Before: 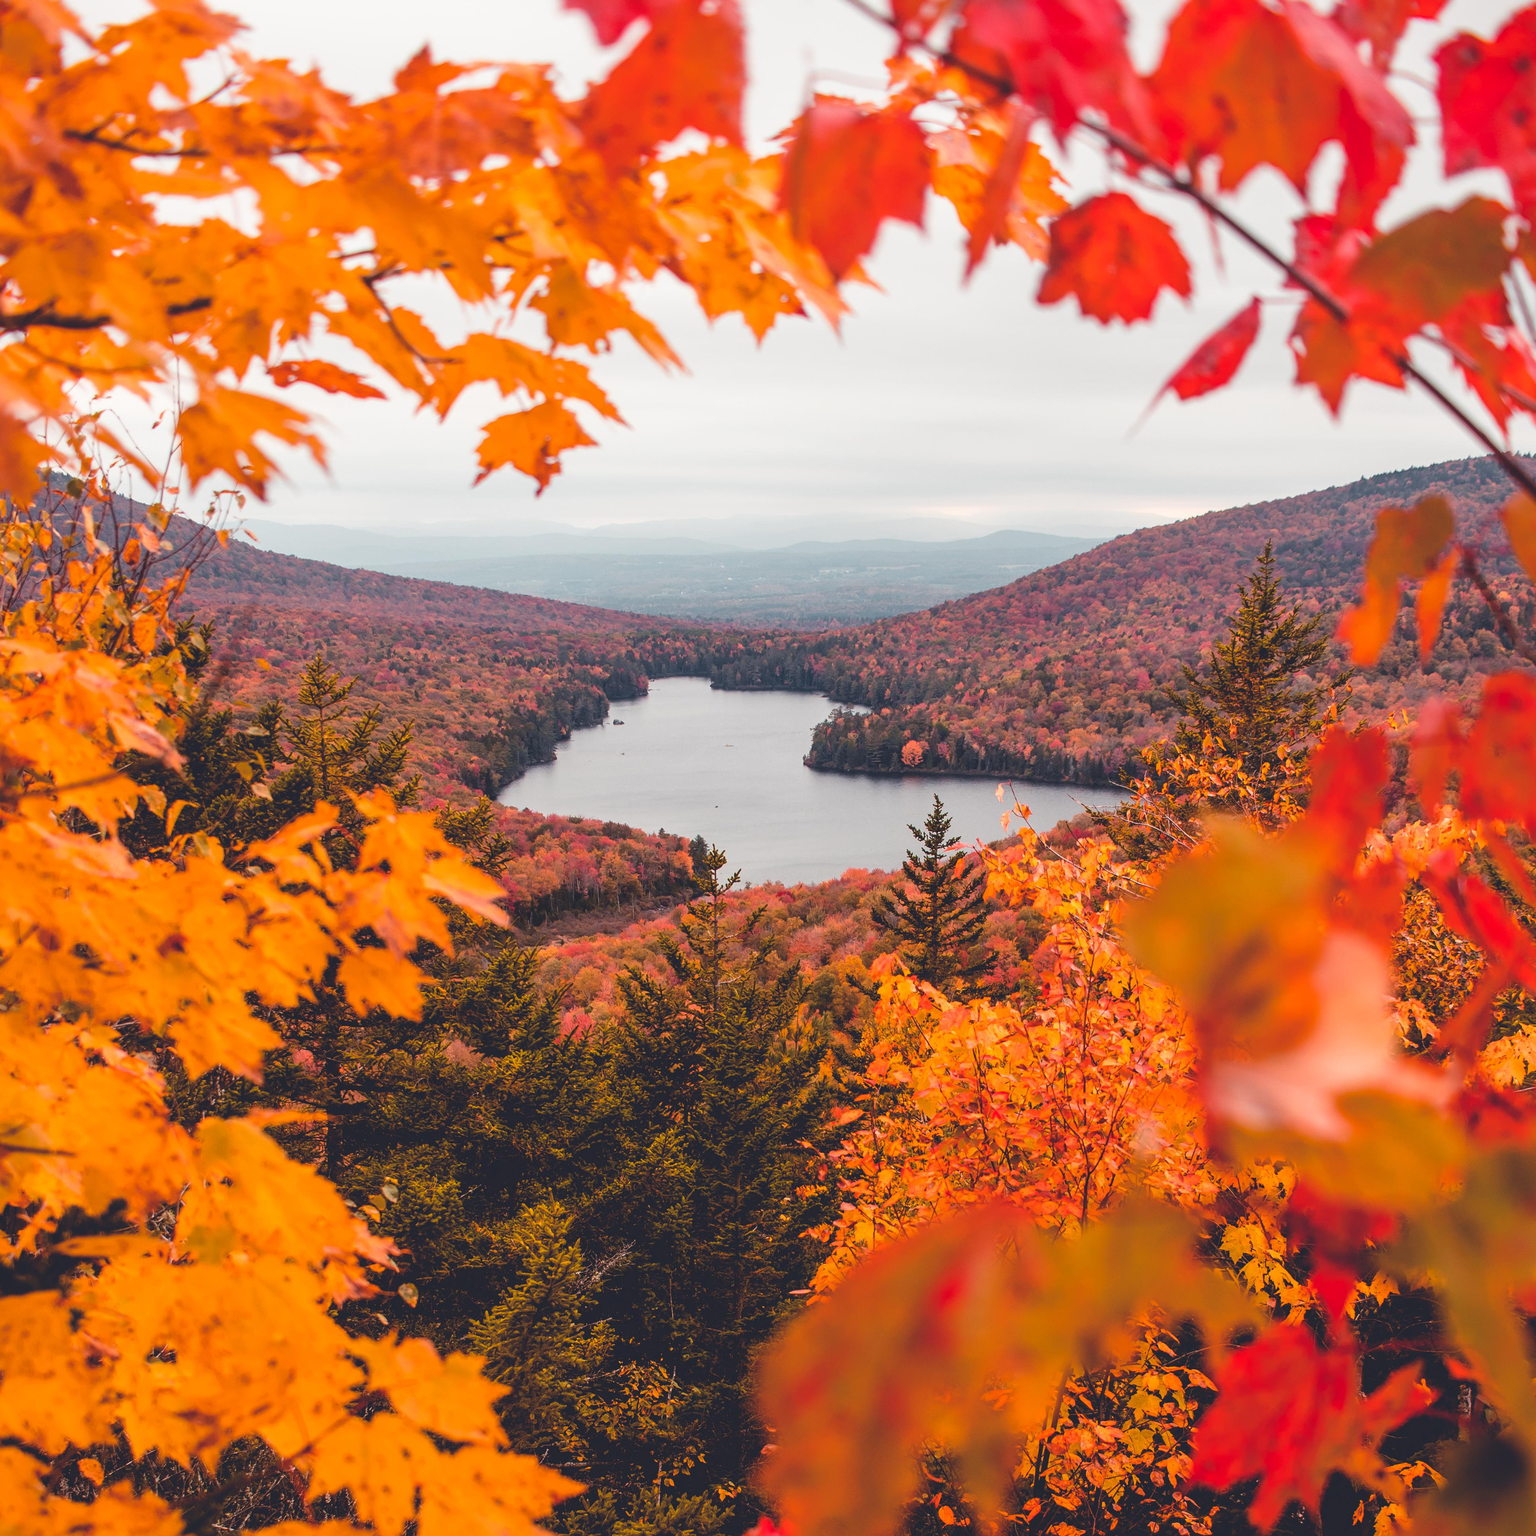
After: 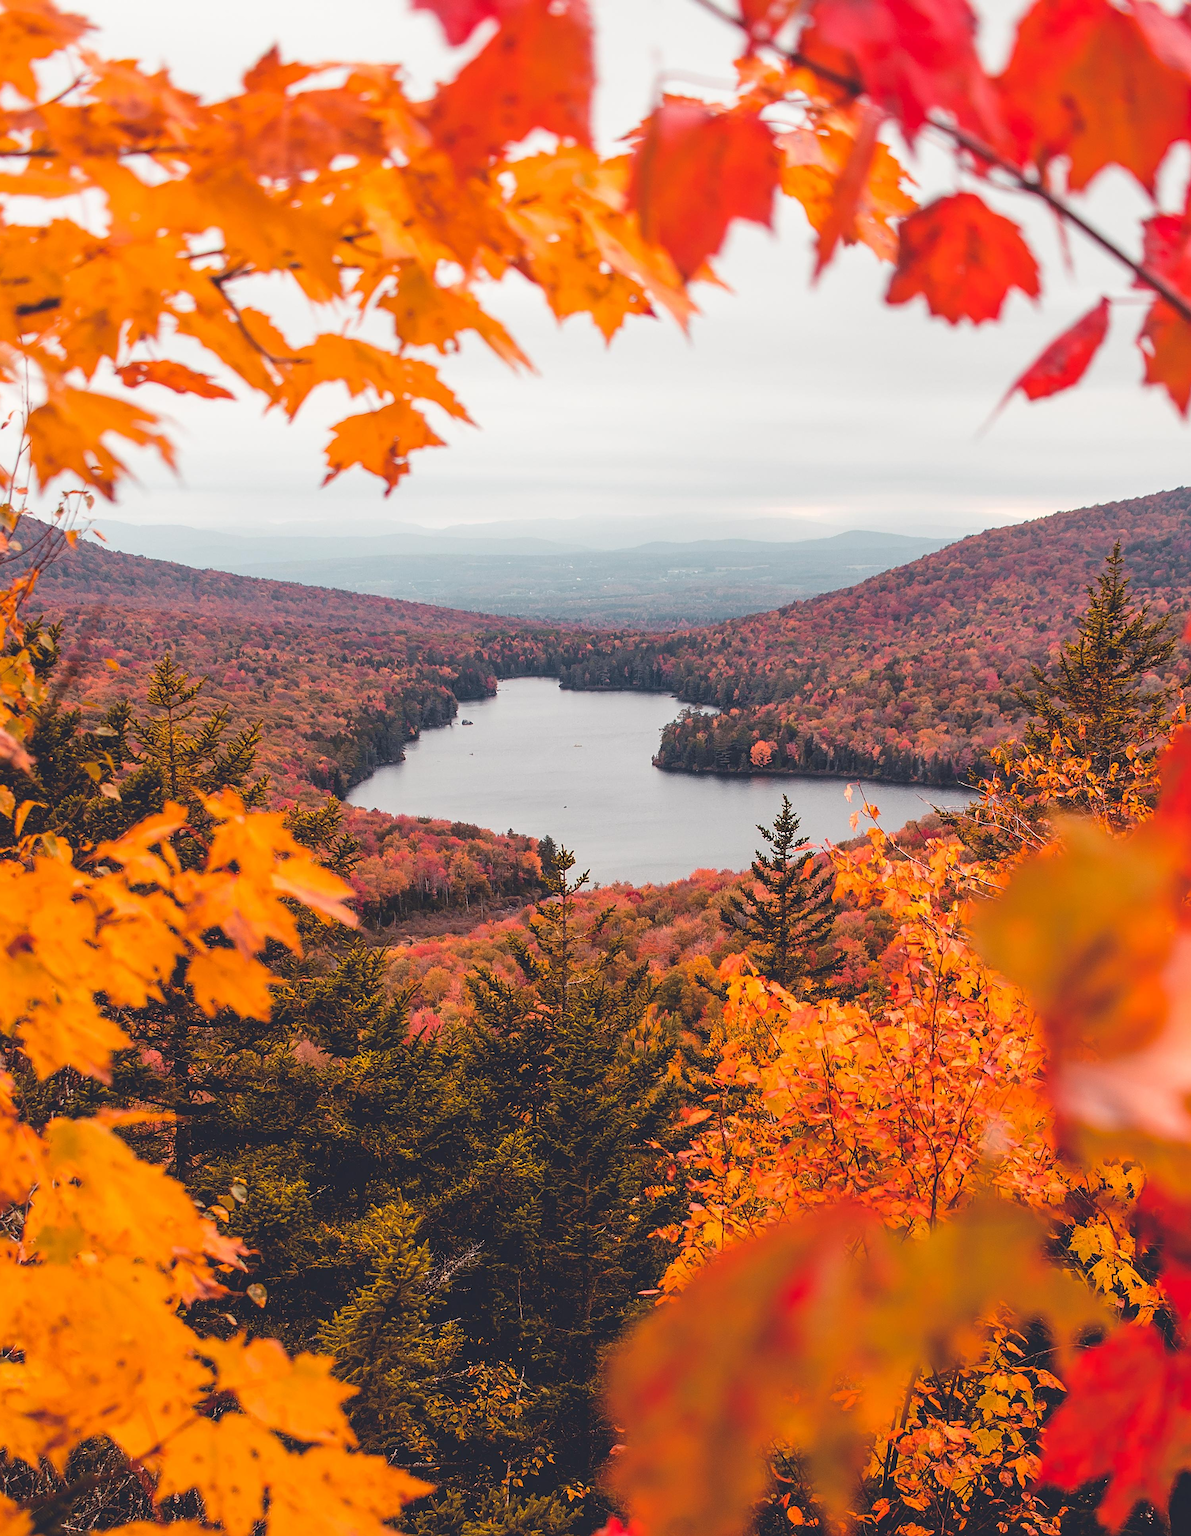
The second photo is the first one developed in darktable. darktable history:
crop: left 9.891%, right 12.537%
sharpen: on, module defaults
